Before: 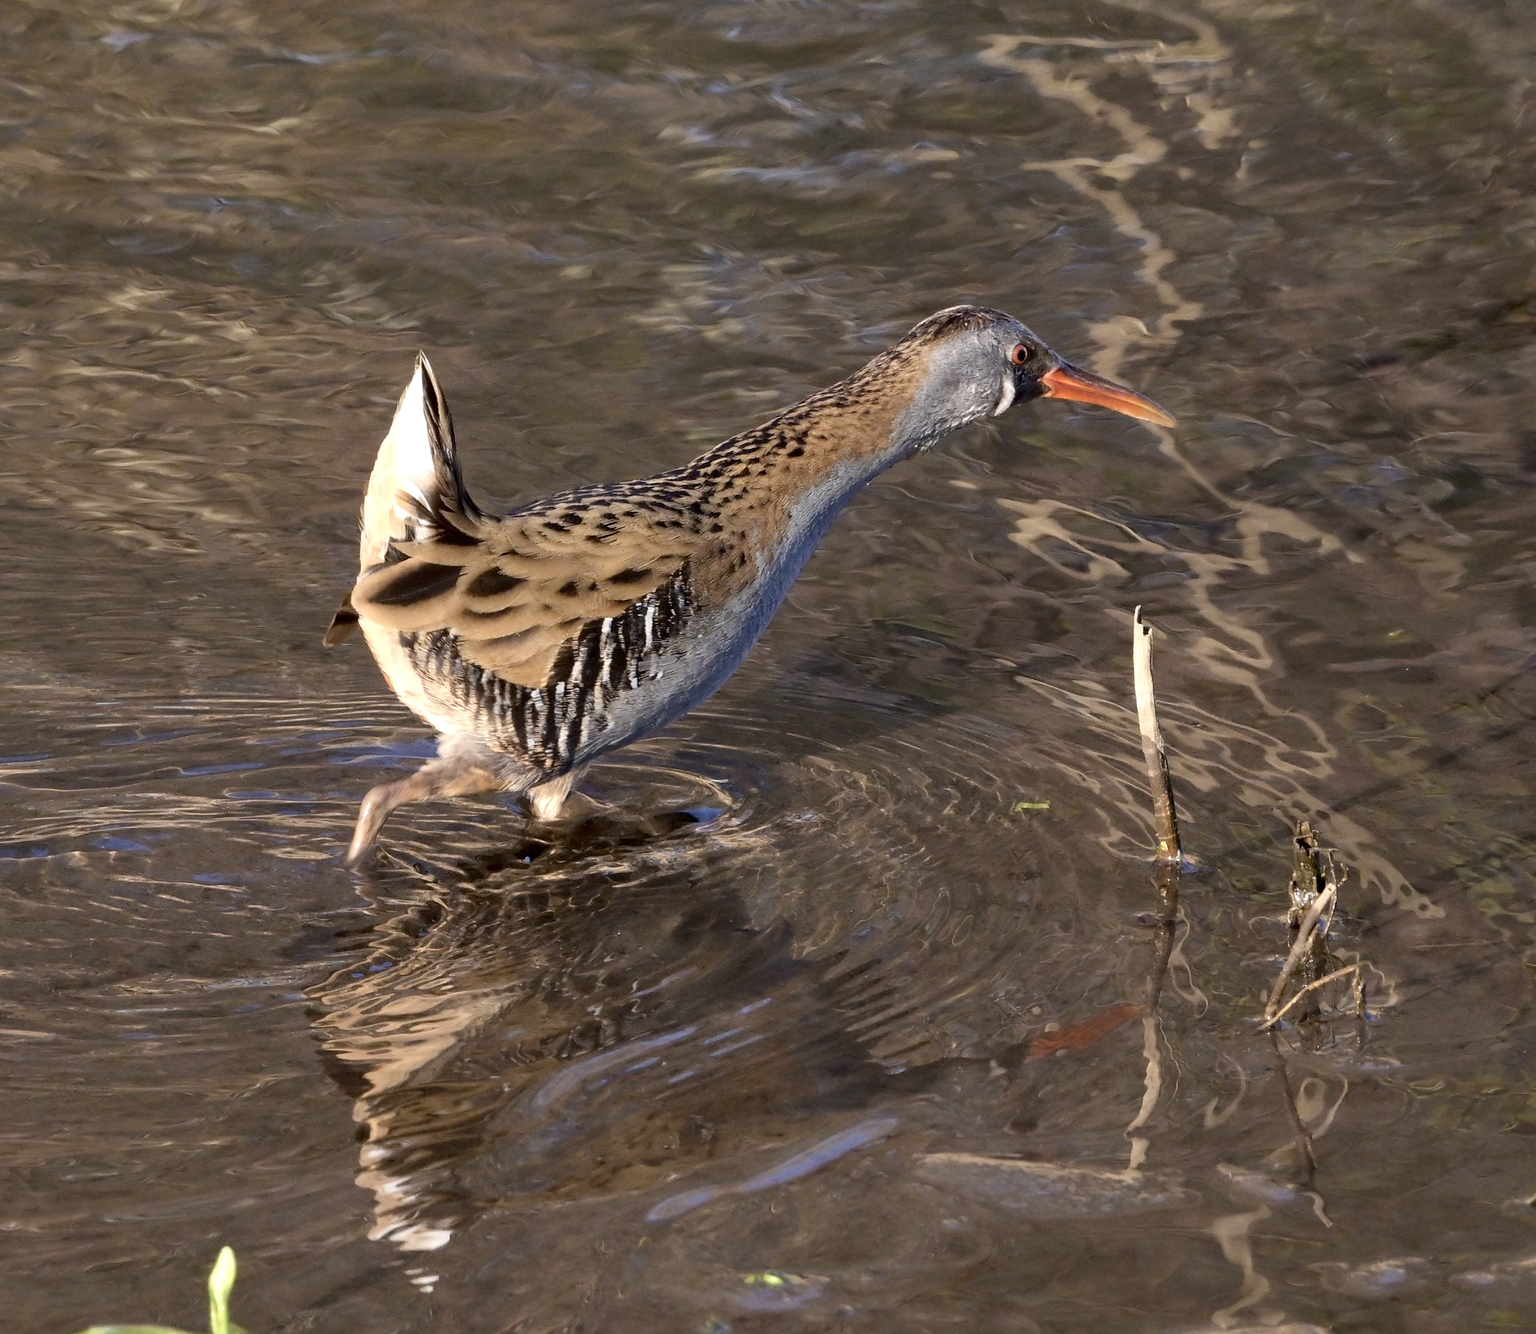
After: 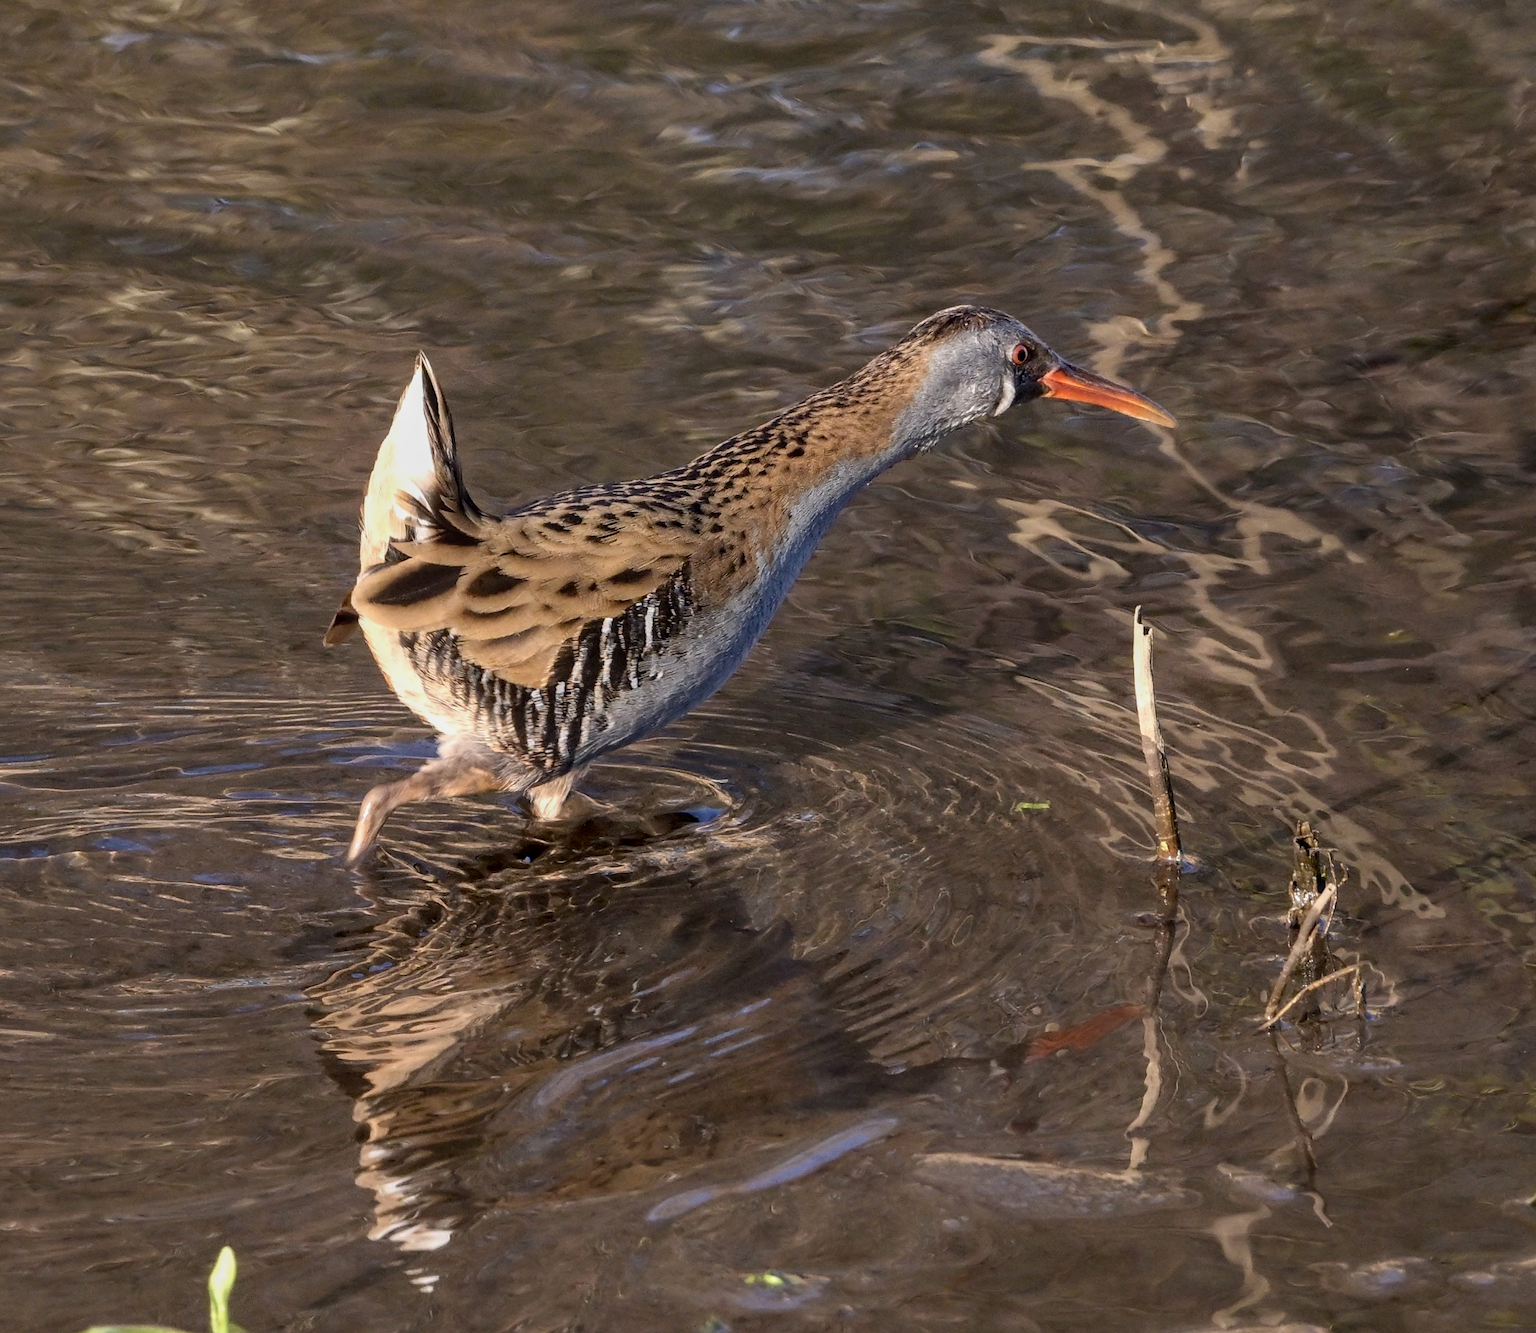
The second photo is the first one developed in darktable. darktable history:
local contrast: on, module defaults
exposure: black level correction -0.003, exposure 0.034 EV, compensate exposure bias true, compensate highlight preservation false
